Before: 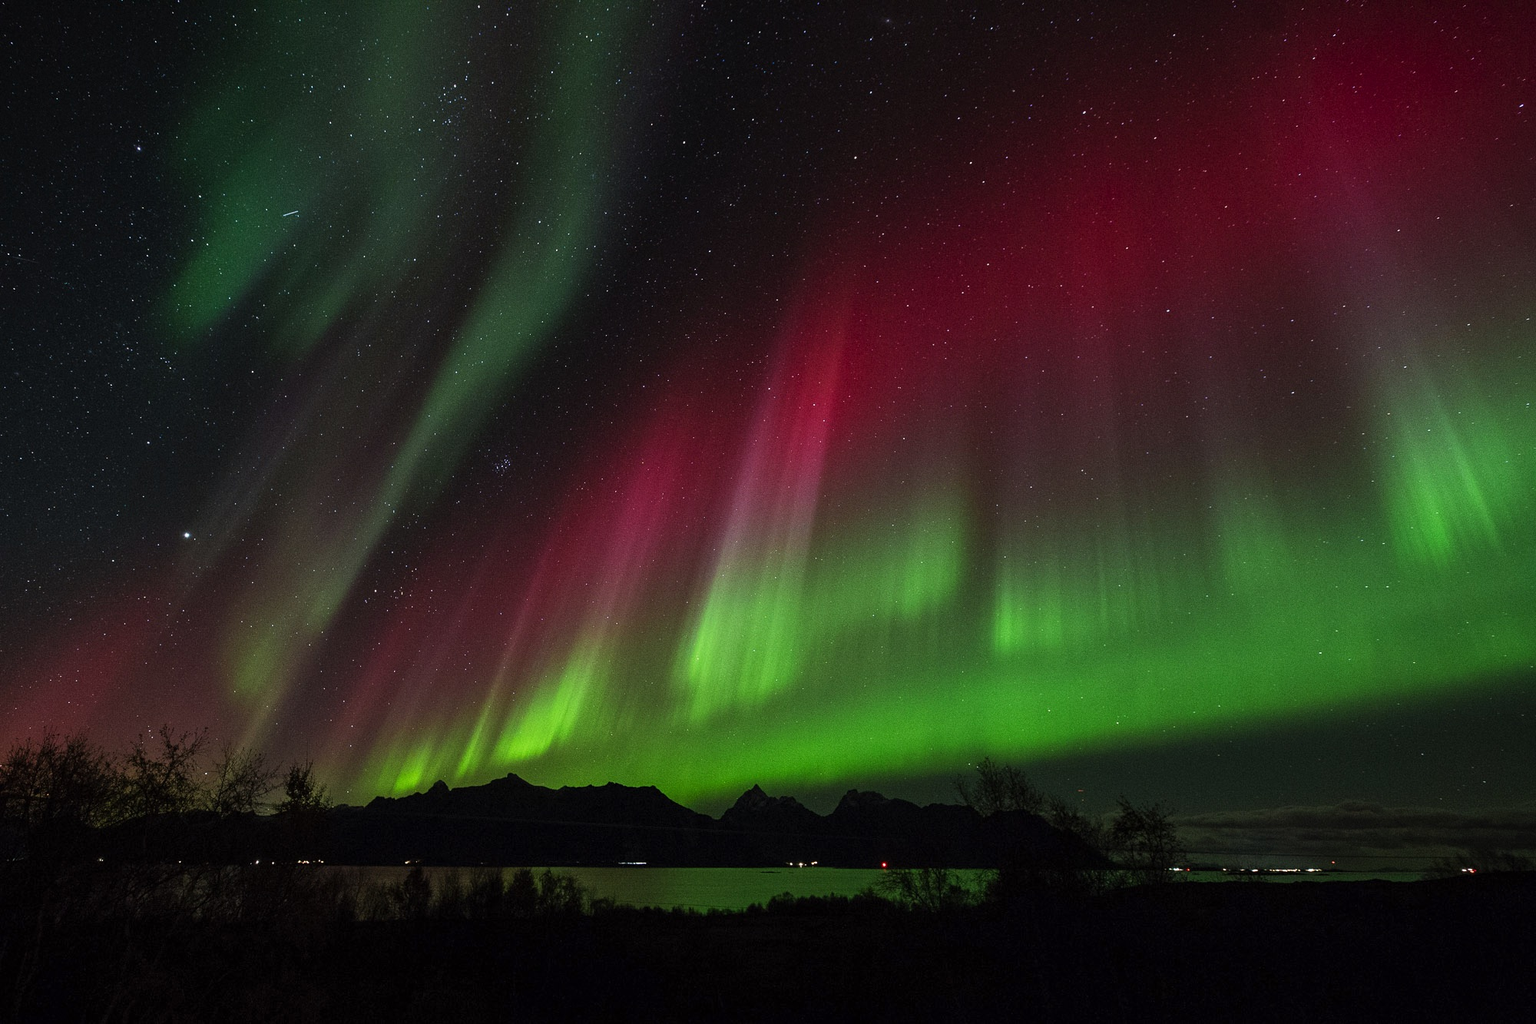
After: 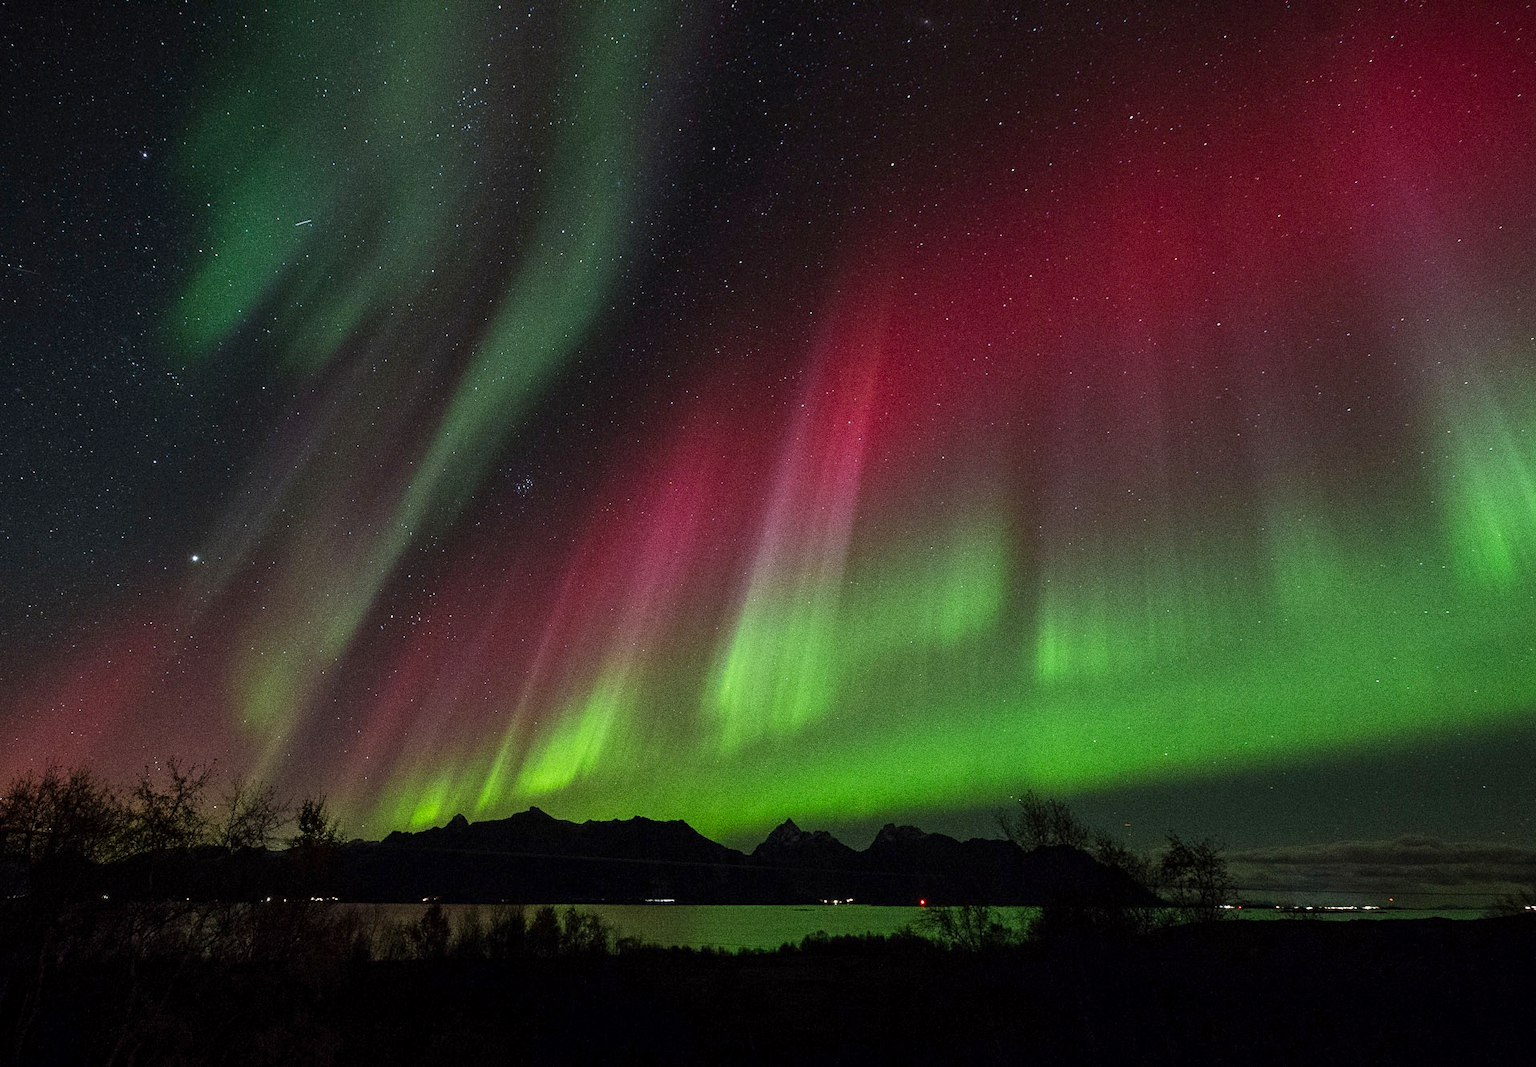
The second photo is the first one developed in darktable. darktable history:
grain: coarseness 0.09 ISO, strength 40%
crop: right 4.126%, bottom 0.031%
